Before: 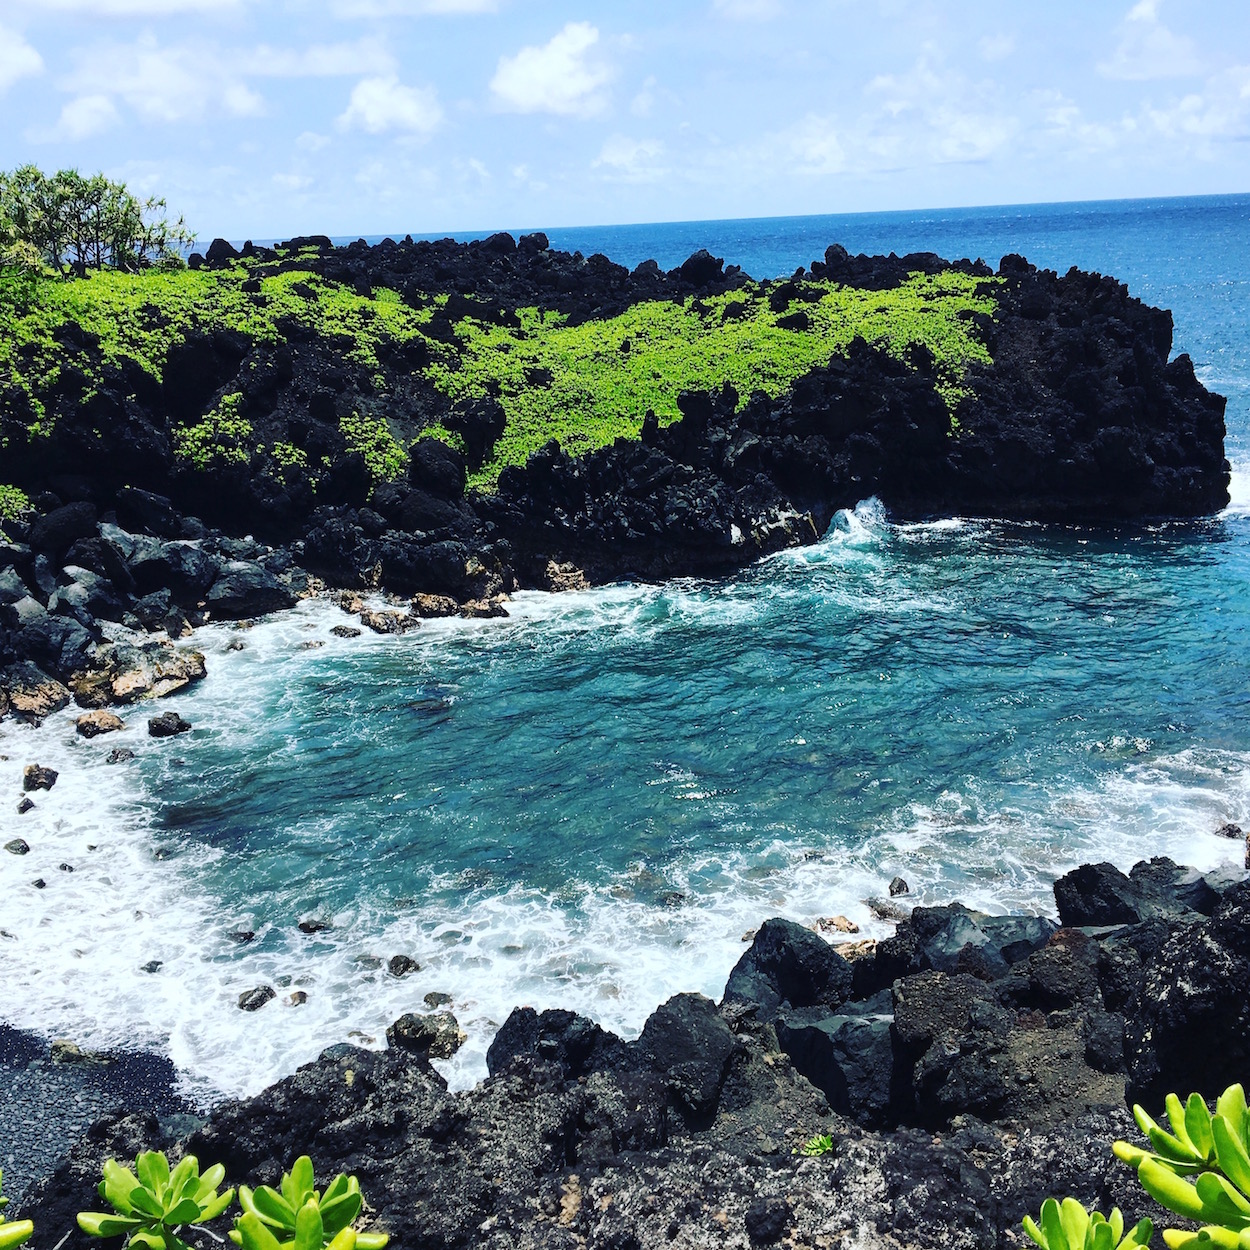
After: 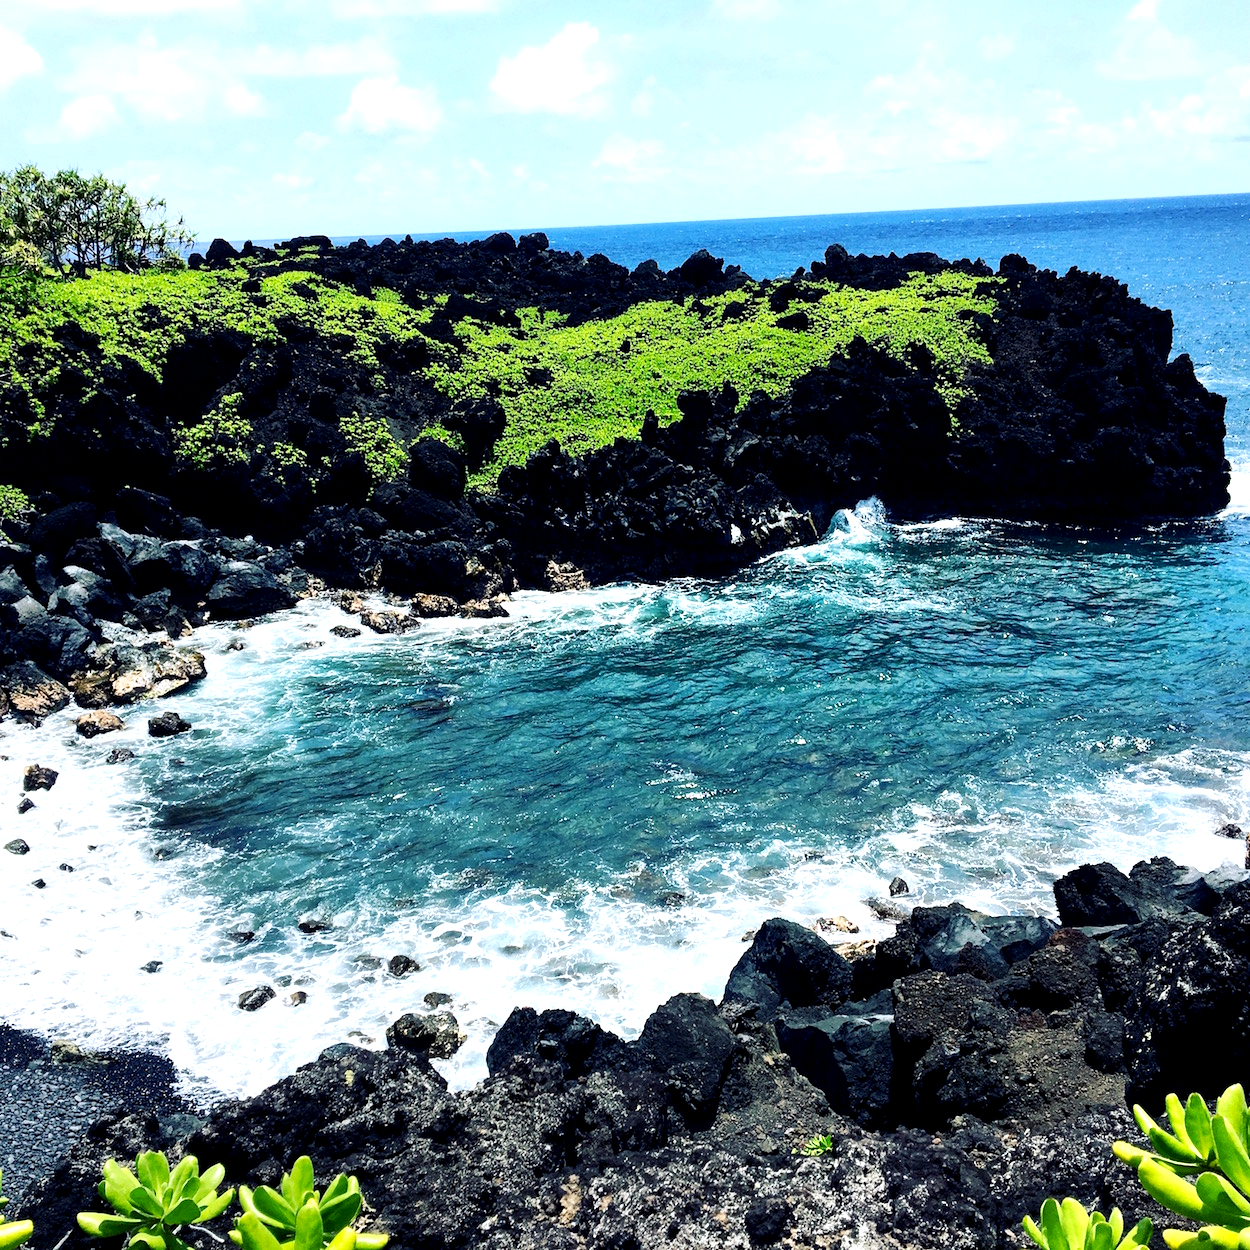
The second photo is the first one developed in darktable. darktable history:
tone equalizer: -8 EV -0.417 EV, -7 EV -0.389 EV, -6 EV -0.333 EV, -5 EV -0.222 EV, -3 EV 0.222 EV, -2 EV 0.333 EV, -1 EV 0.389 EV, +0 EV 0.417 EV, edges refinement/feathering 500, mask exposure compensation -1.57 EV, preserve details no
exposure: black level correction 0.009, exposure 0.119 EV, compensate highlight preservation false
